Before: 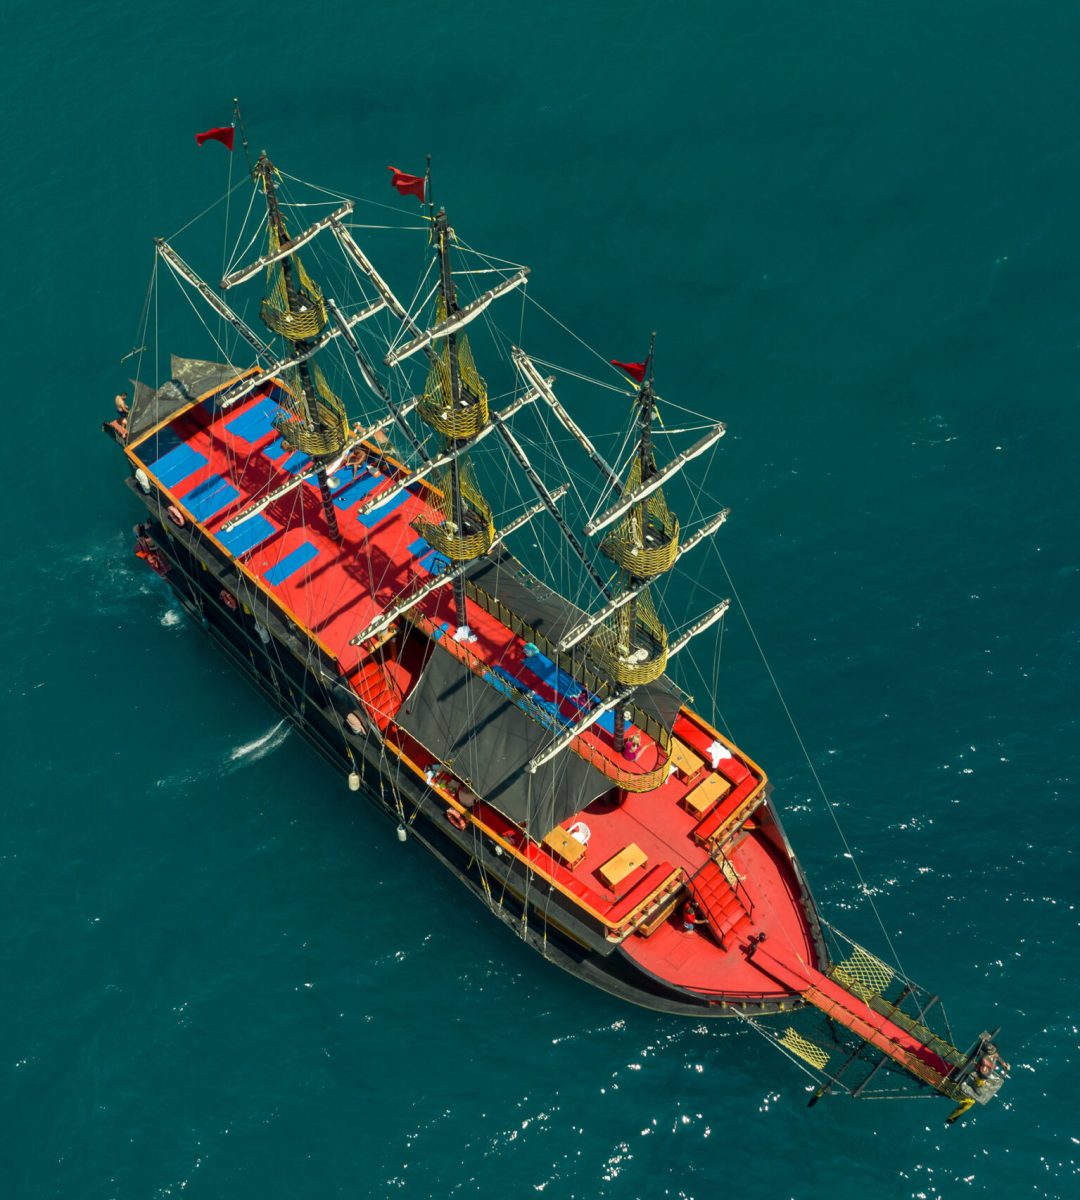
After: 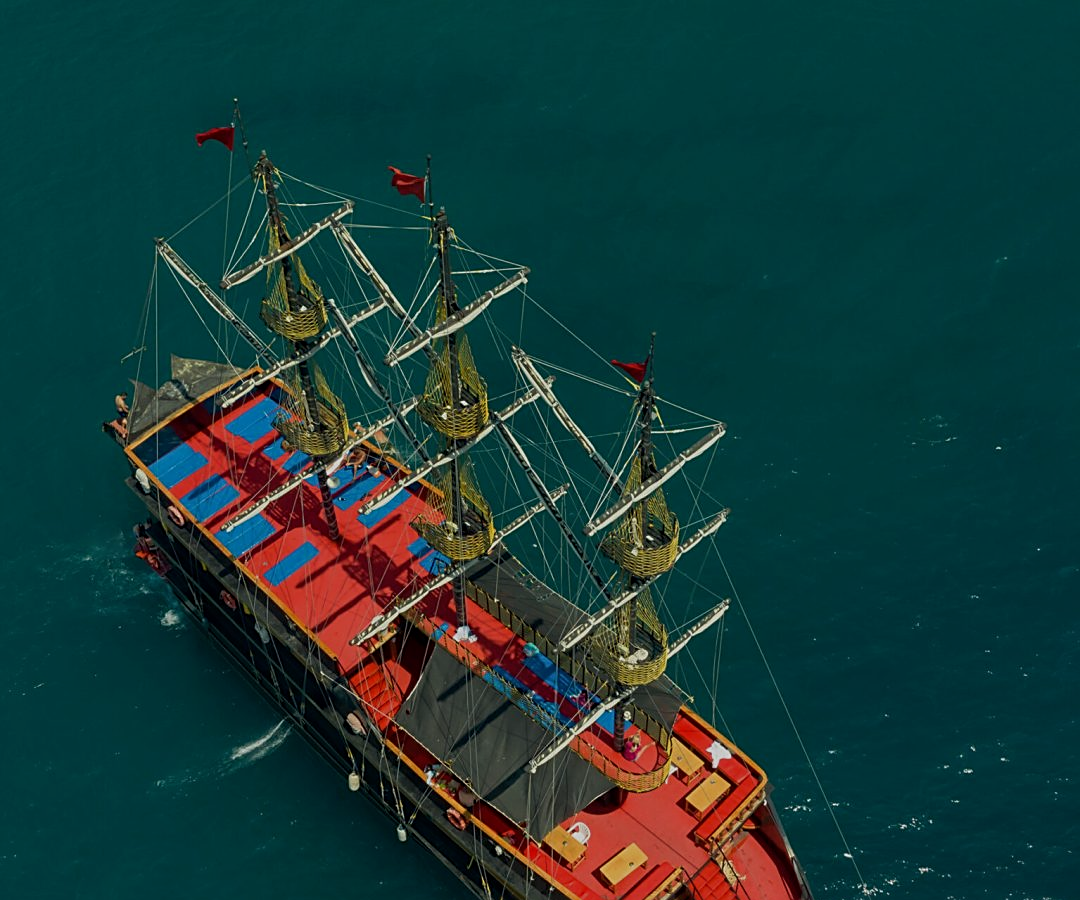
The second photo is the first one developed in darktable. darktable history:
exposure: black level correction 0, exposure -0.766 EV, compensate highlight preservation false
sharpen: on, module defaults
crop: bottom 24.988%
